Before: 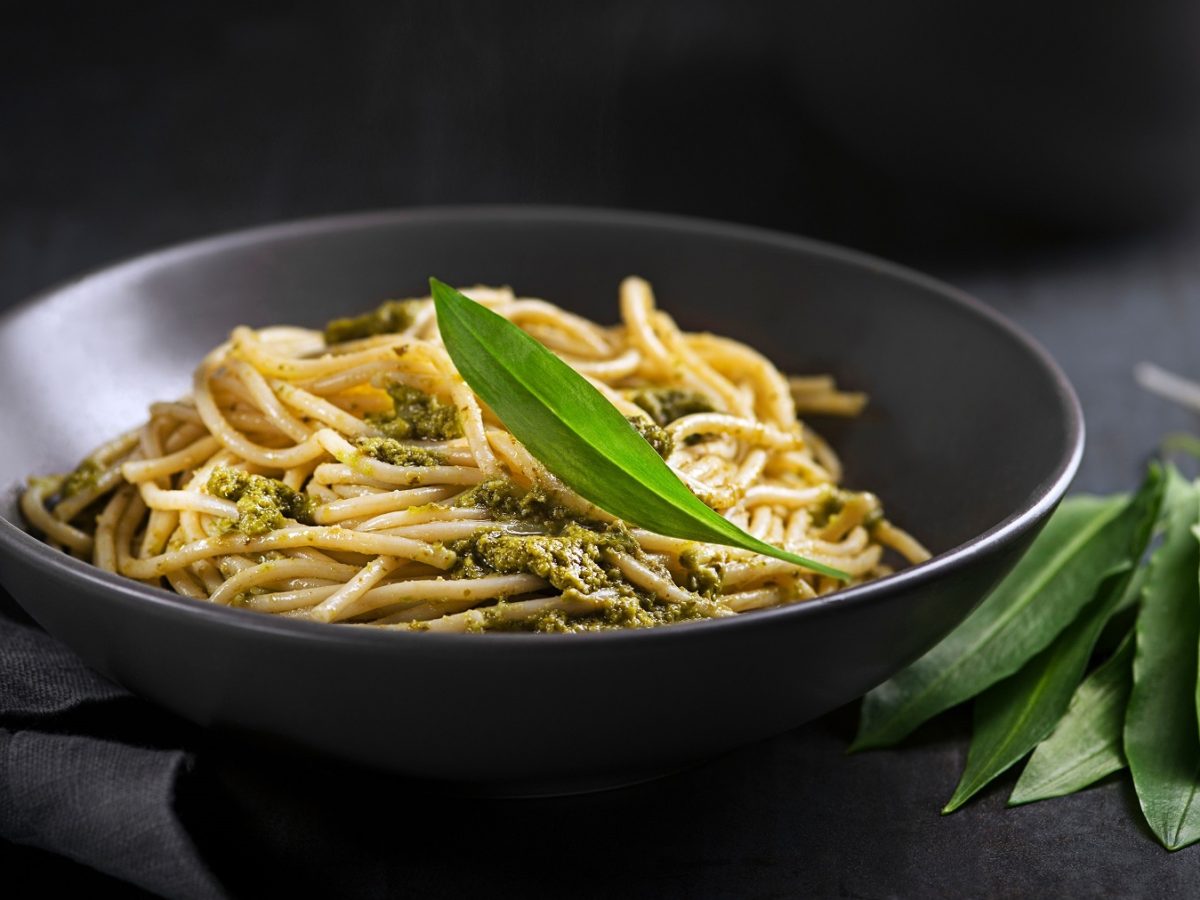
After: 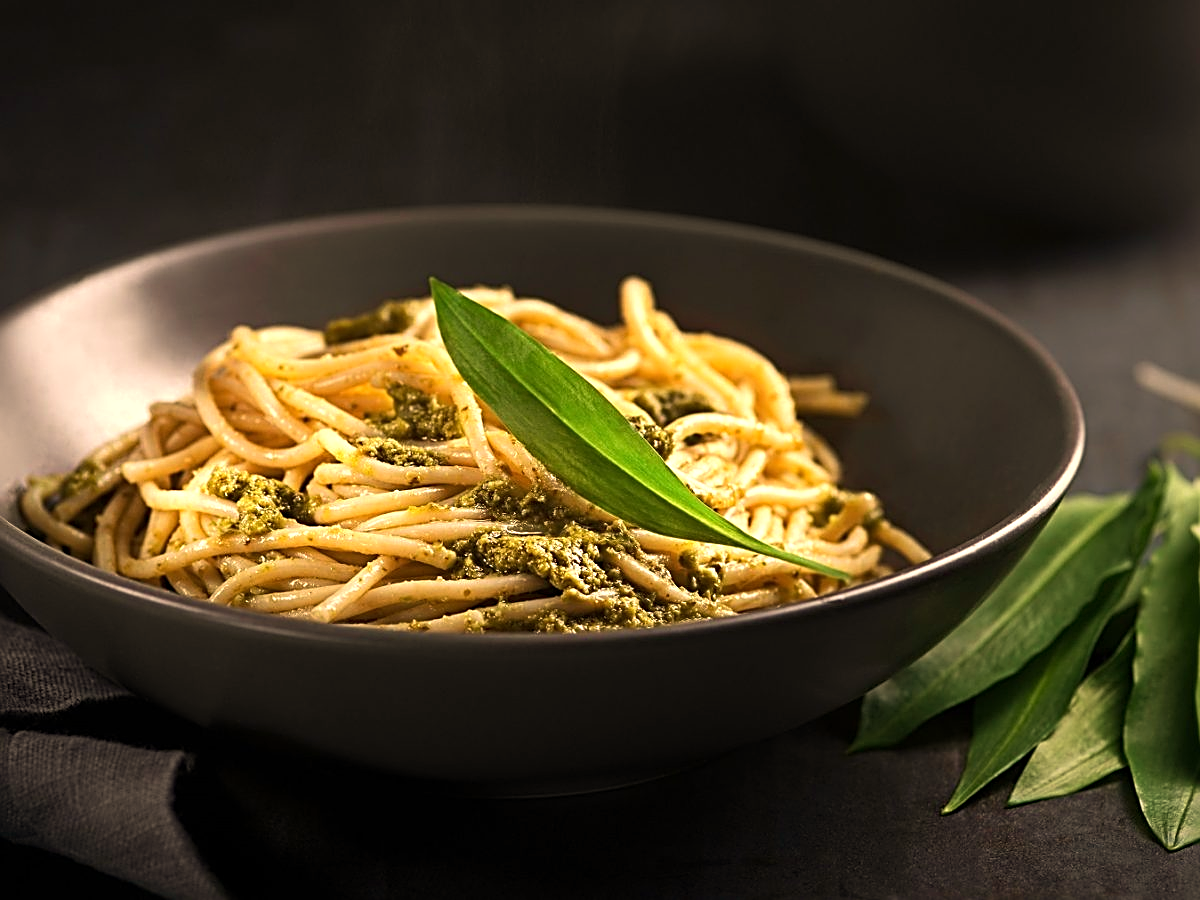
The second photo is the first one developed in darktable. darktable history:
velvia: on, module defaults
white balance: red 1.138, green 0.996, blue 0.812
sharpen: radius 2.531, amount 0.628
tone equalizer: -8 EV -0.001 EV, -7 EV 0.001 EV, -6 EV -0.002 EV, -5 EV -0.003 EV, -4 EV -0.062 EV, -3 EV -0.222 EV, -2 EV -0.267 EV, -1 EV 0.105 EV, +0 EV 0.303 EV
